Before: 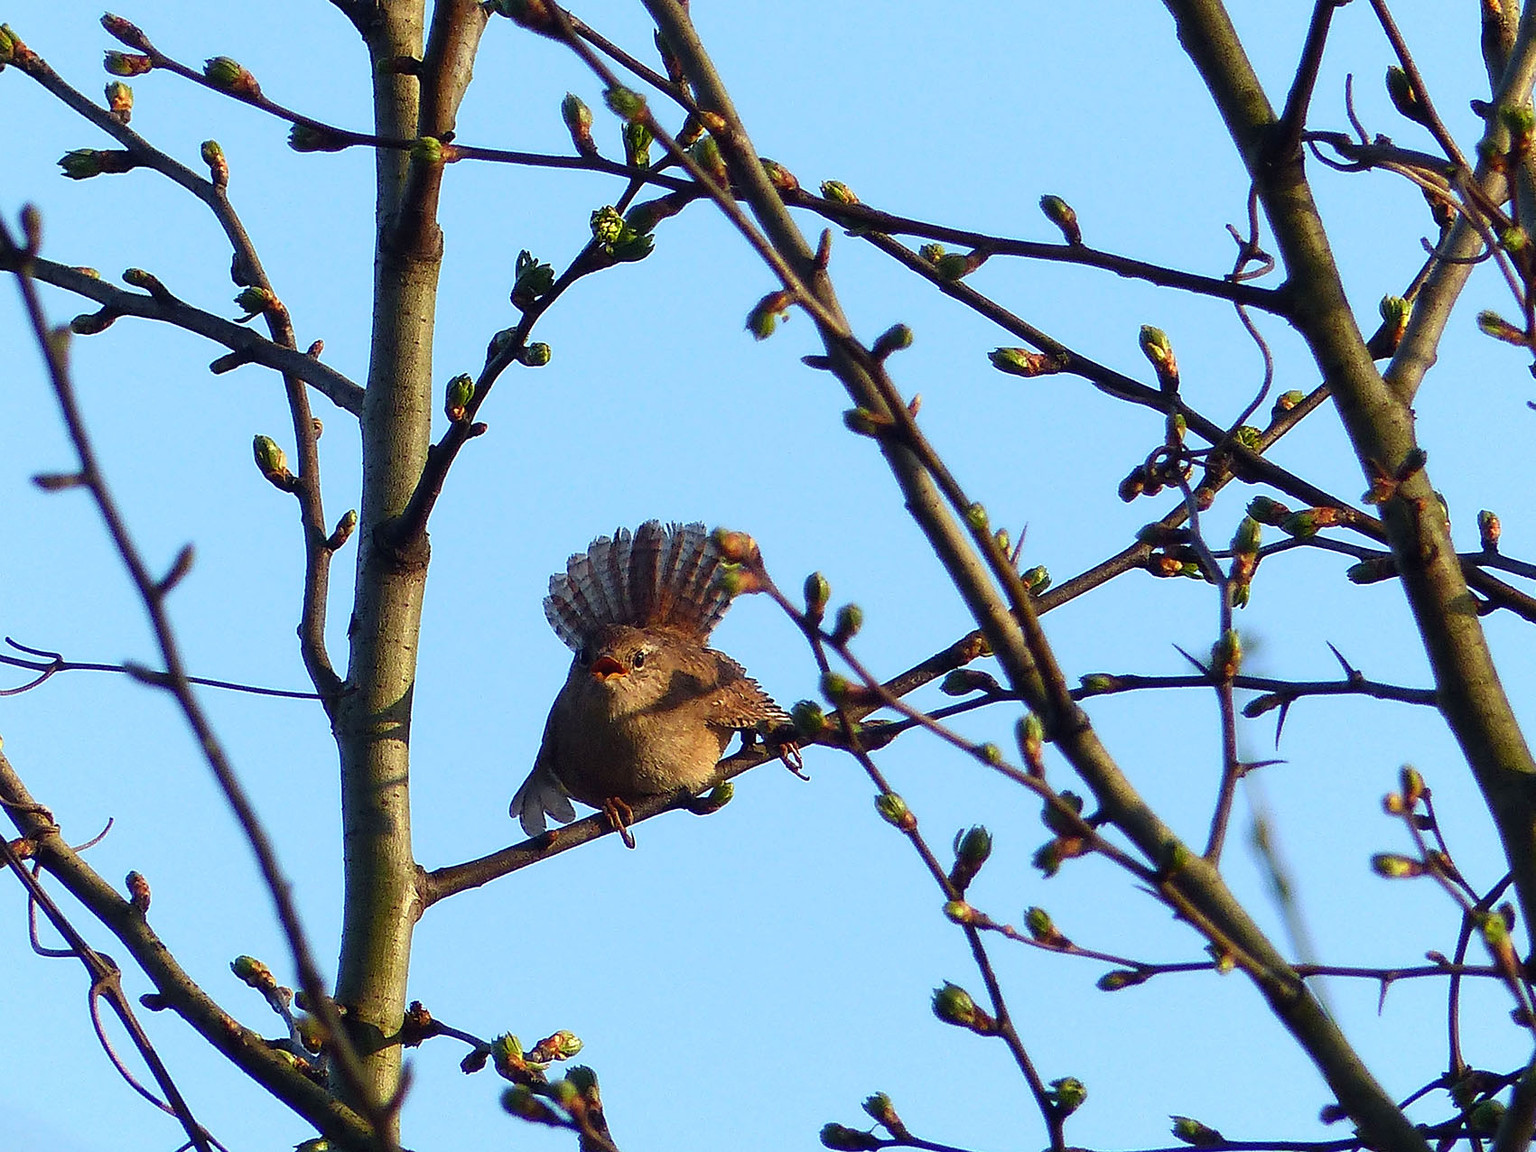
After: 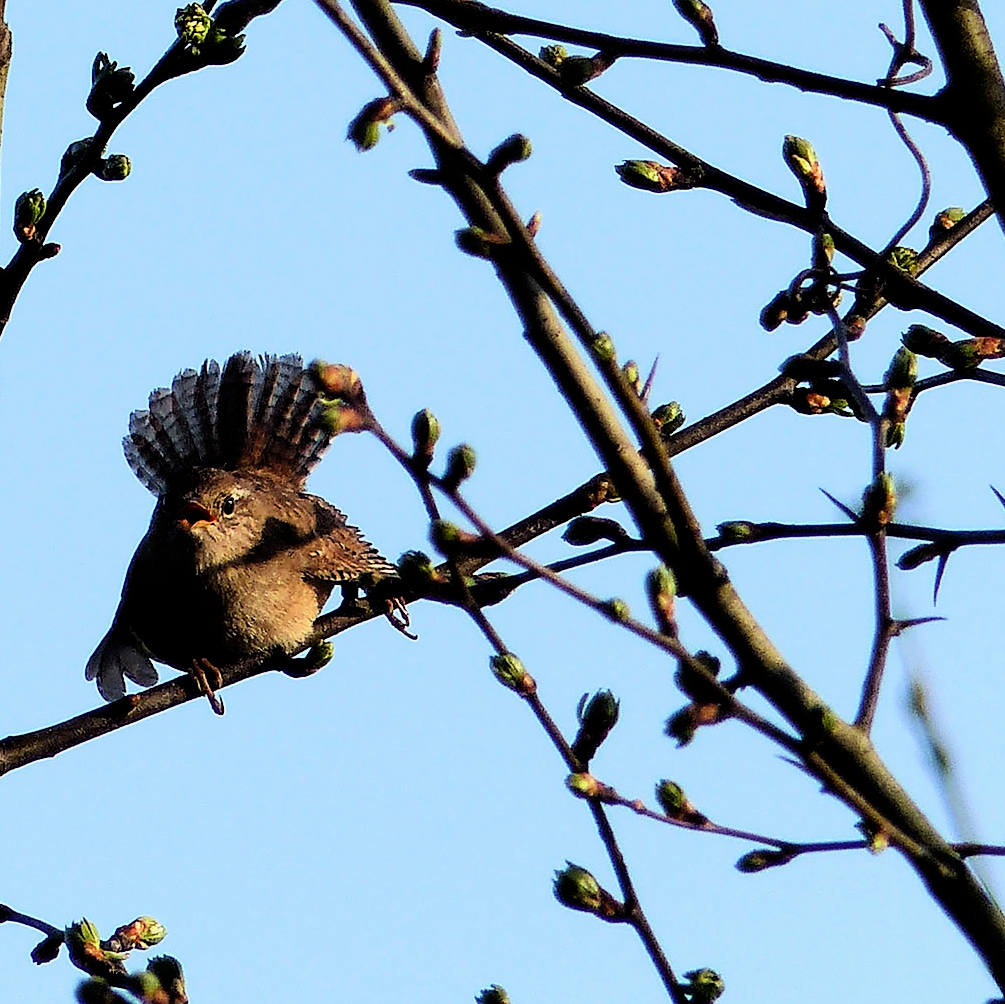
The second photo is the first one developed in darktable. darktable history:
filmic rgb: black relative exposure -4 EV, white relative exposure 3 EV, hardness 3.02, contrast 1.5
contrast brightness saturation: contrast 0.08, saturation 0.02
crop and rotate: left 28.256%, top 17.734%, right 12.656%, bottom 3.573%
